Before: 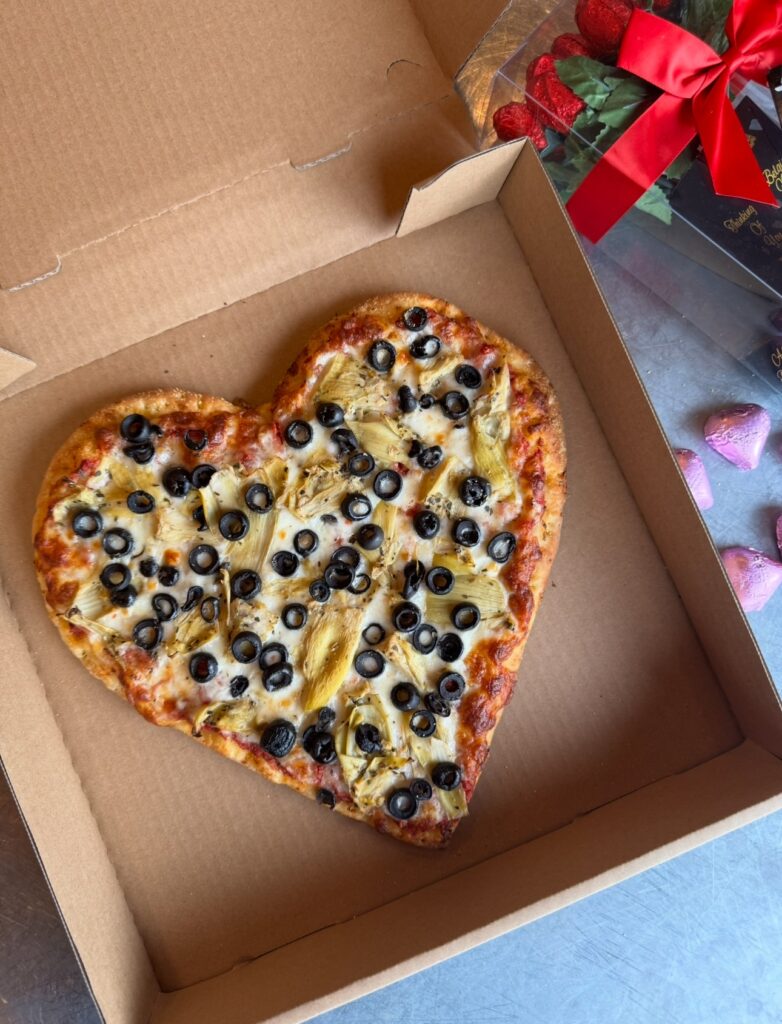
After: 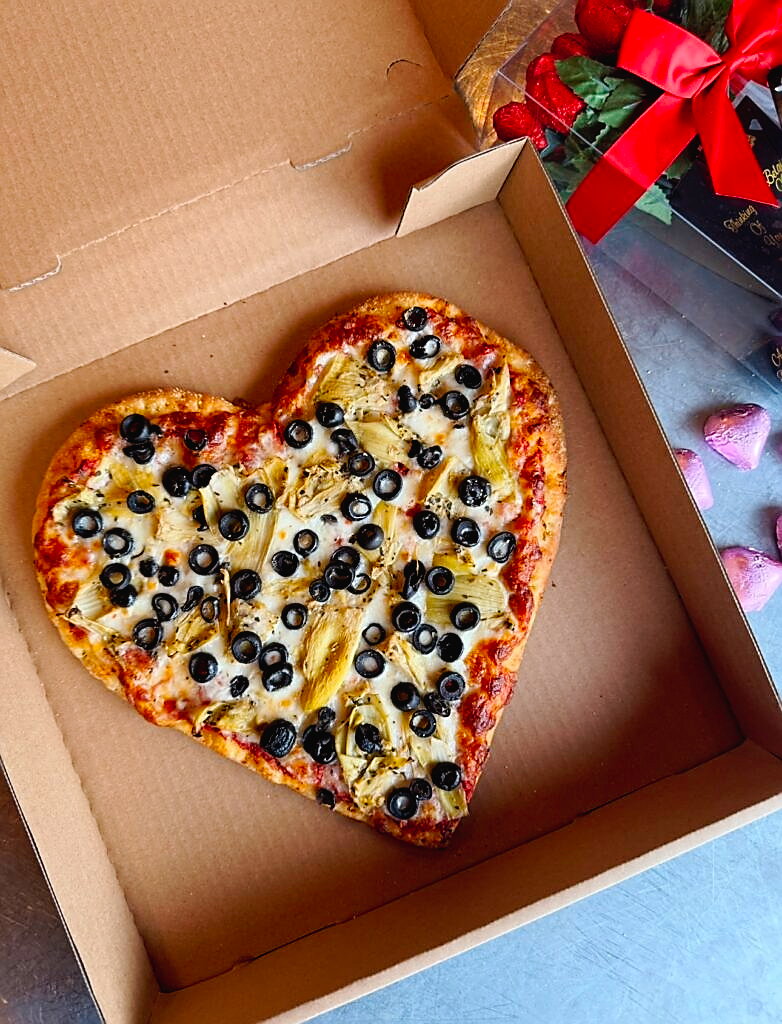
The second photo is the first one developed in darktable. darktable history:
tone curve: curves: ch0 [(0, 0.019) (0.11, 0.036) (0.259, 0.214) (0.378, 0.365) (0.499, 0.529) (1, 1)], preserve colors none
sharpen: radius 1.368, amount 1.242, threshold 0.608
